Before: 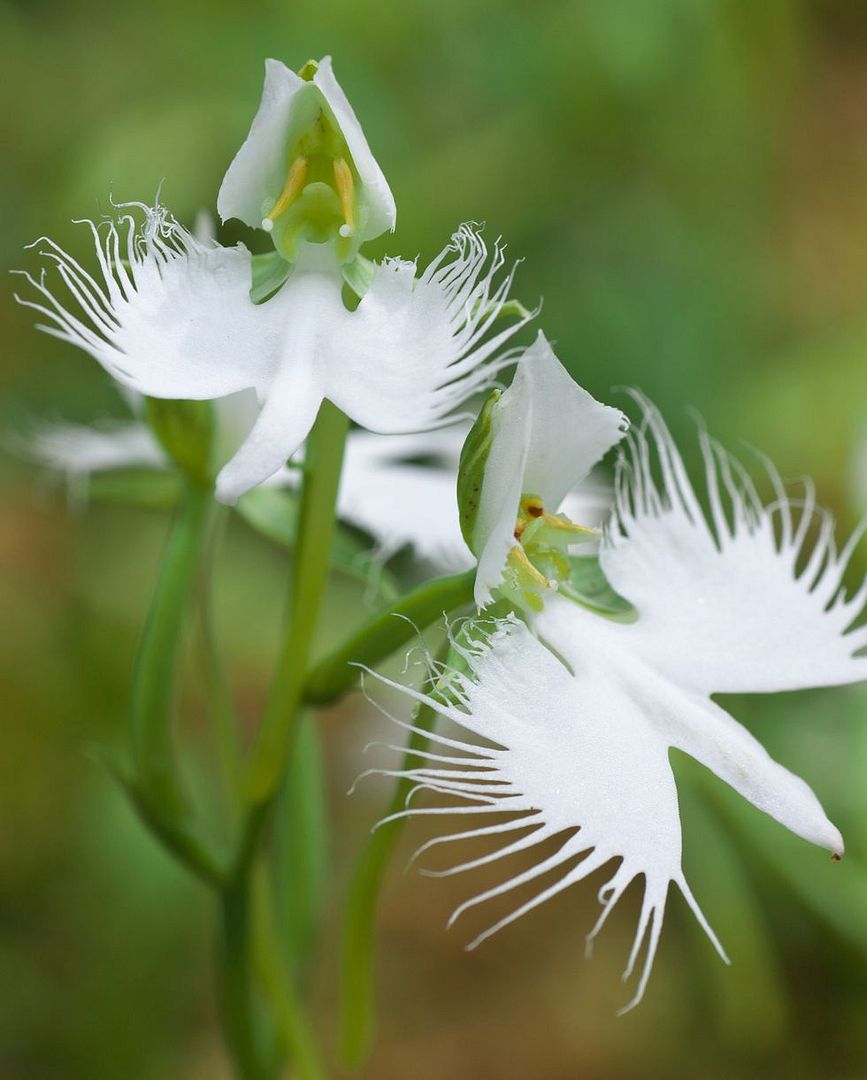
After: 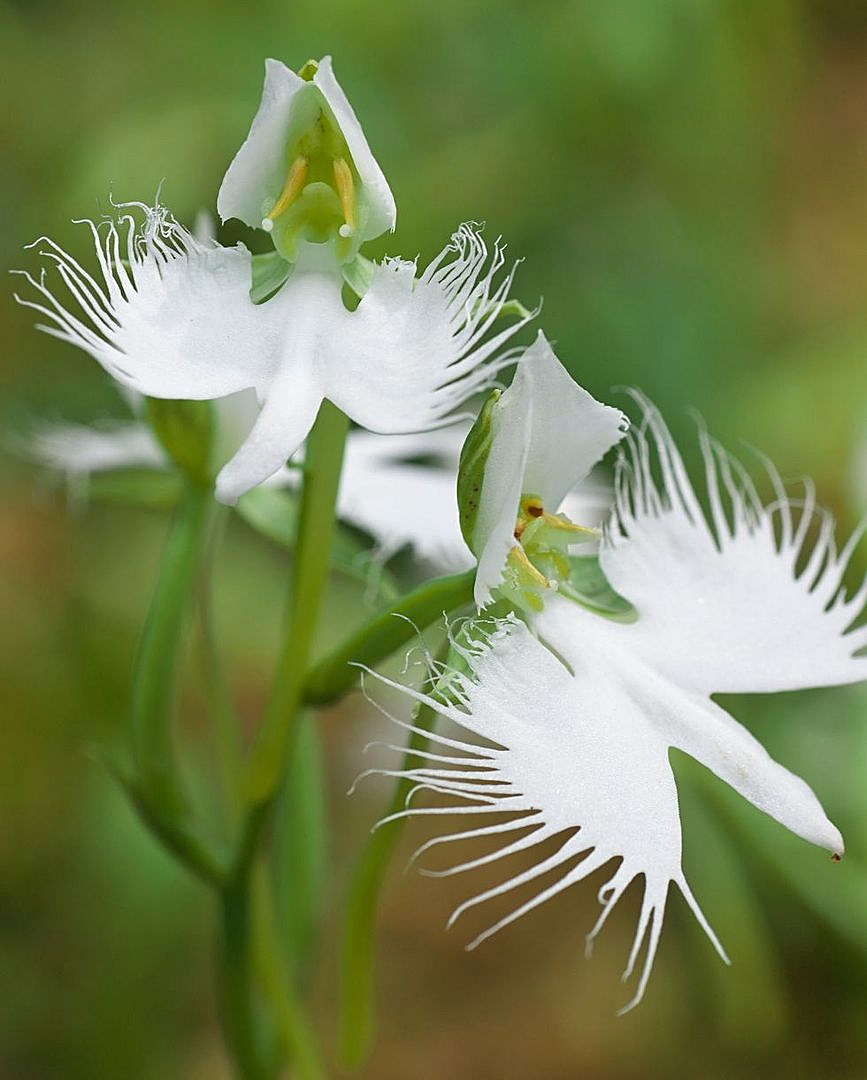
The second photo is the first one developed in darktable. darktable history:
sharpen: on, module defaults
white balance: red 1.009, blue 0.985
